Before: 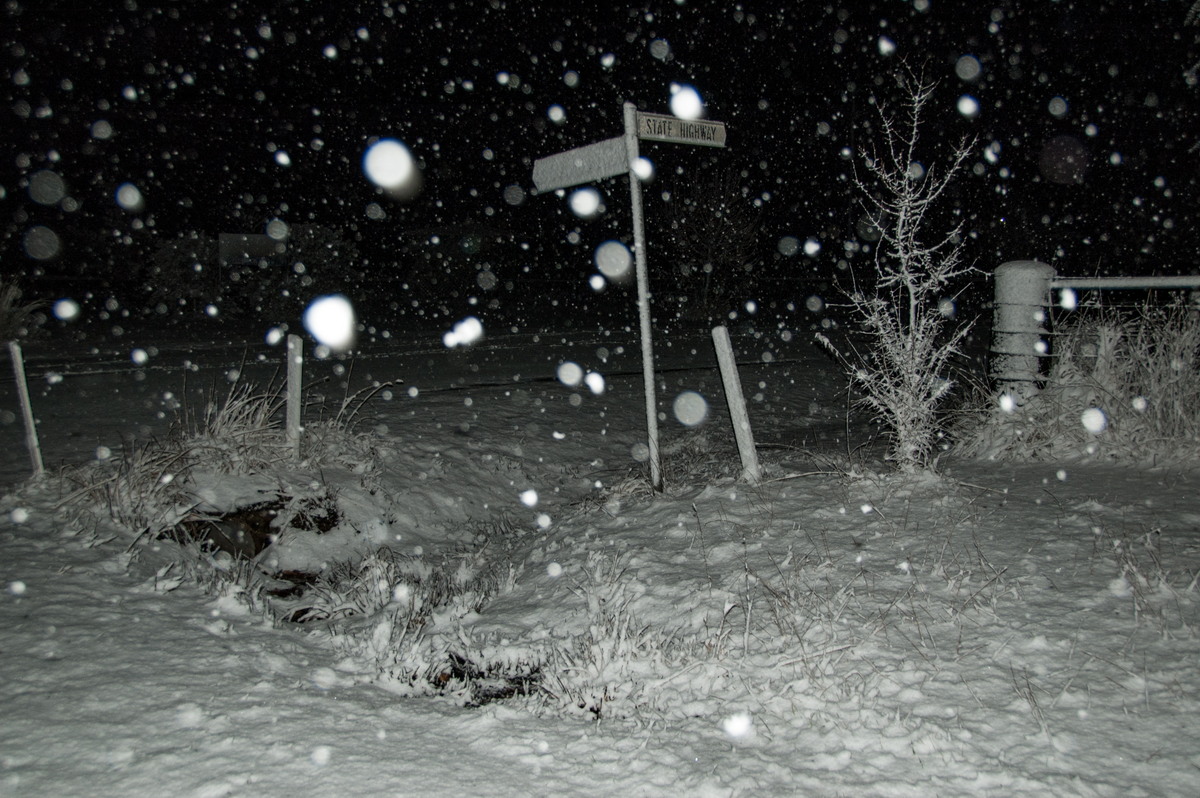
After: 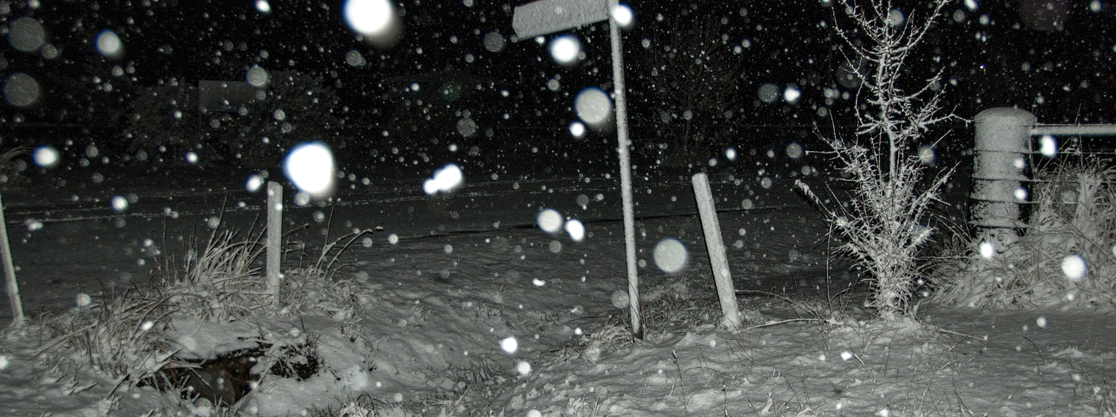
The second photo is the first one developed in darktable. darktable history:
exposure: black level correction 0, exposure 0.5 EV, compensate exposure bias true, compensate highlight preservation false
crop: left 1.744%, top 19.225%, right 5.069%, bottom 28.357%
